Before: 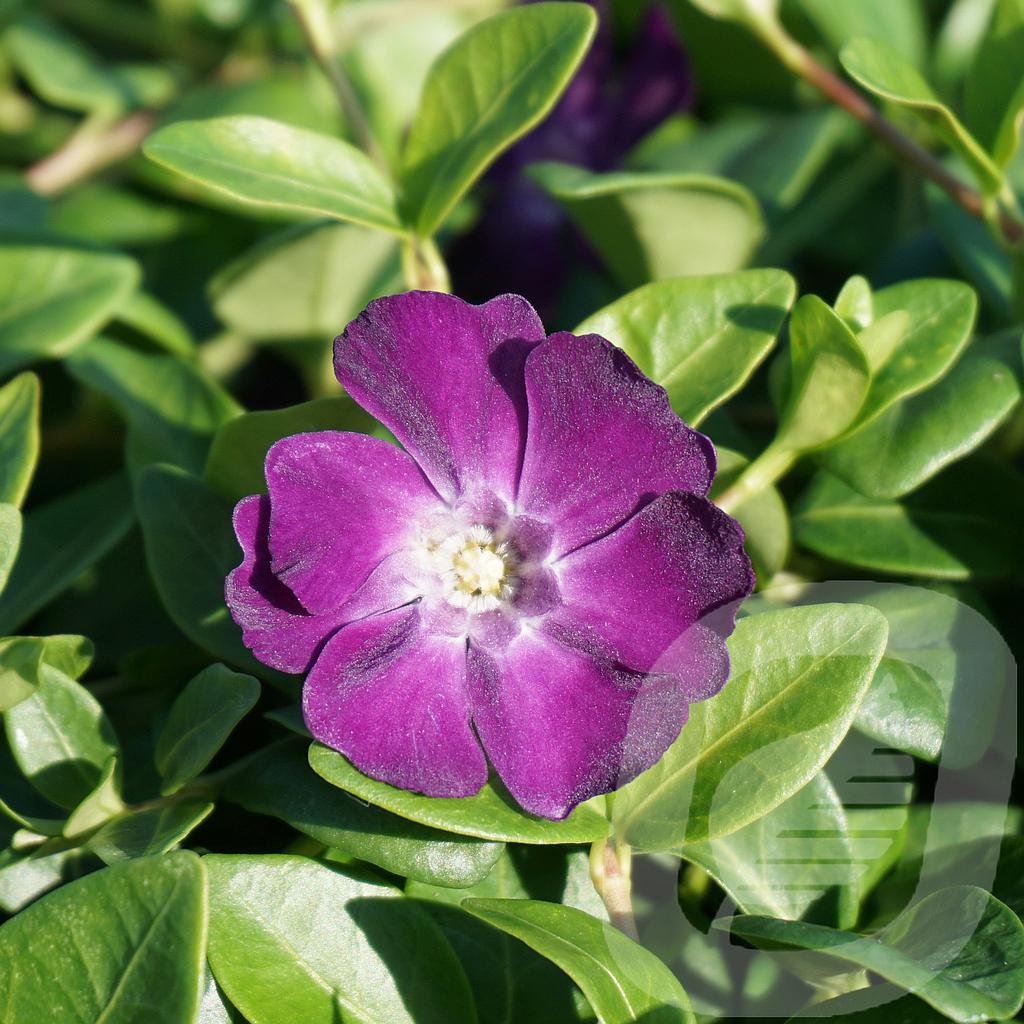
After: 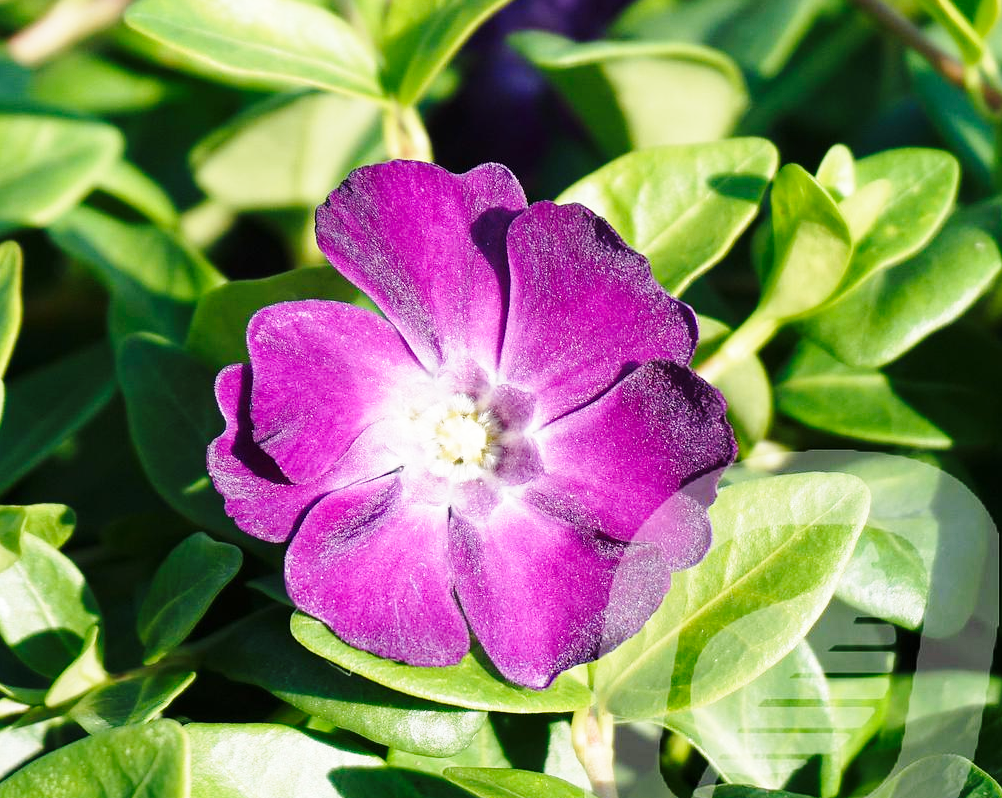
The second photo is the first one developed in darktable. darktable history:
crop and rotate: left 1.814%, top 12.818%, right 0.25%, bottom 9.225%
base curve: curves: ch0 [(0, 0) (0.028, 0.03) (0.121, 0.232) (0.46, 0.748) (0.859, 0.968) (1, 1)], preserve colors none
